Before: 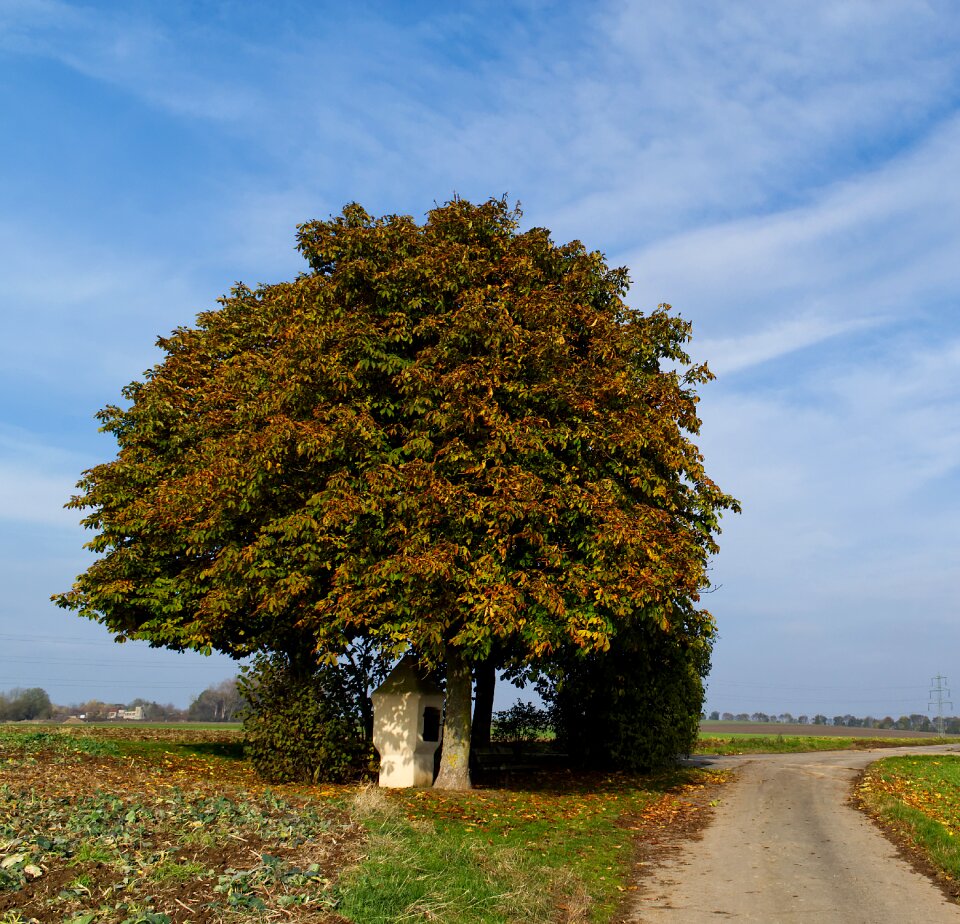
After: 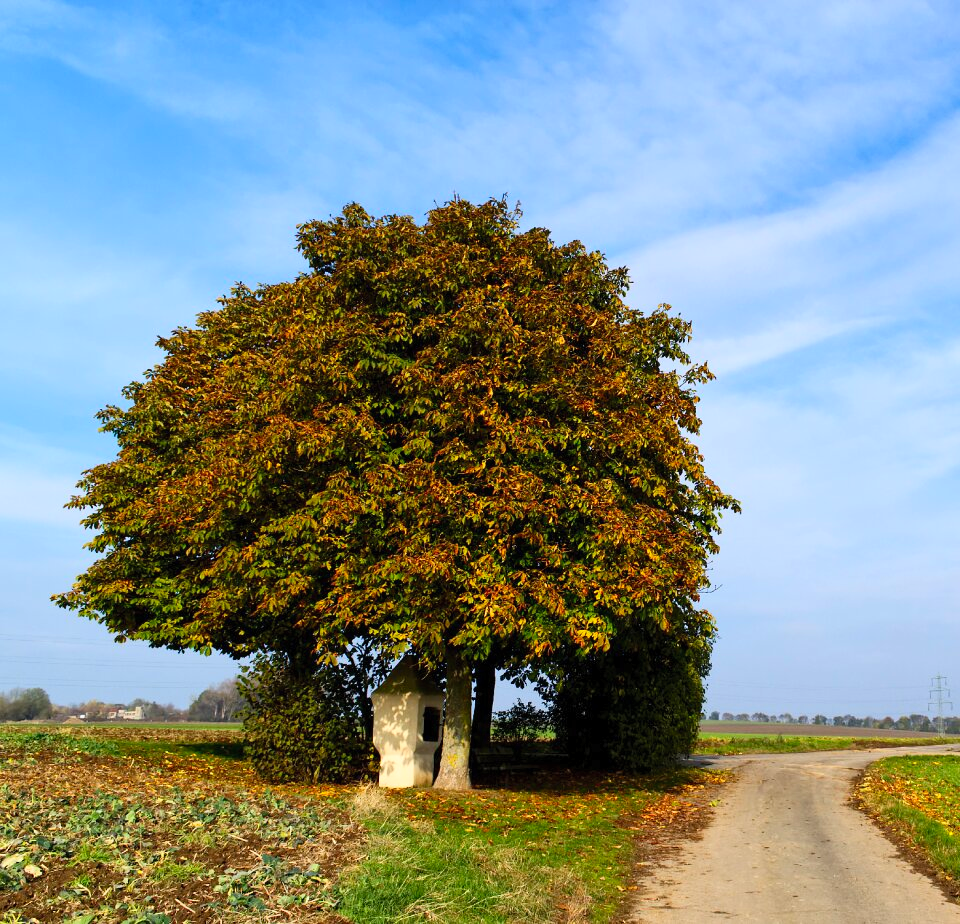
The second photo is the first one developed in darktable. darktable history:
contrast brightness saturation: contrast 0.2, brightness 0.16, saturation 0.22
white balance: emerald 1
